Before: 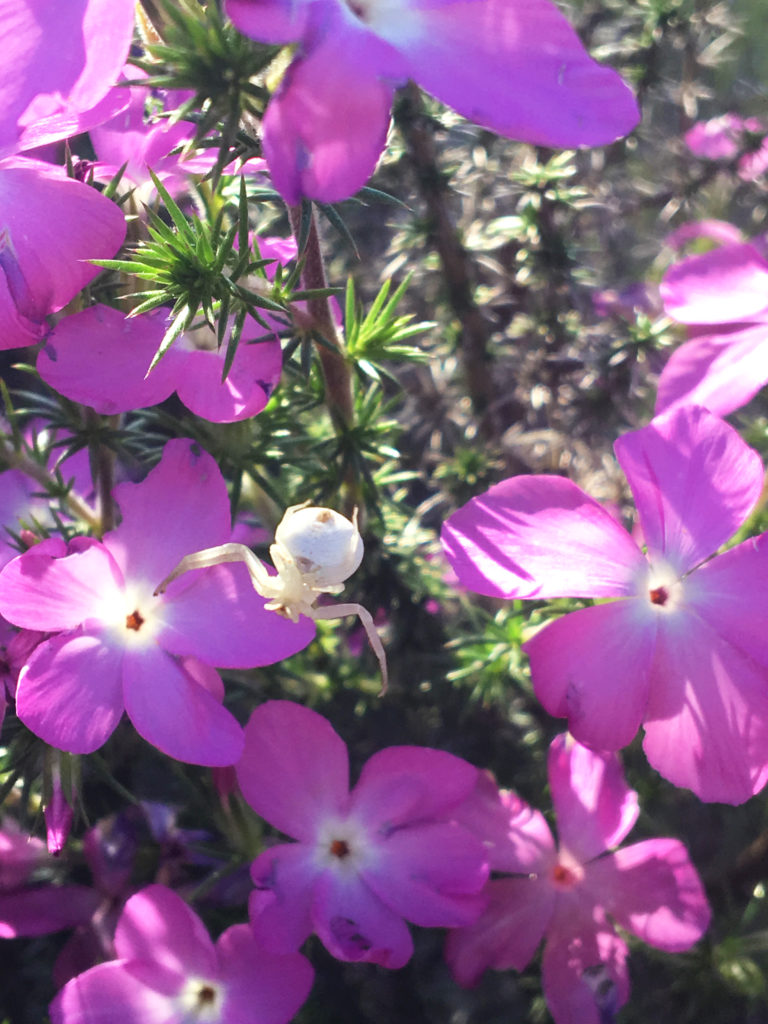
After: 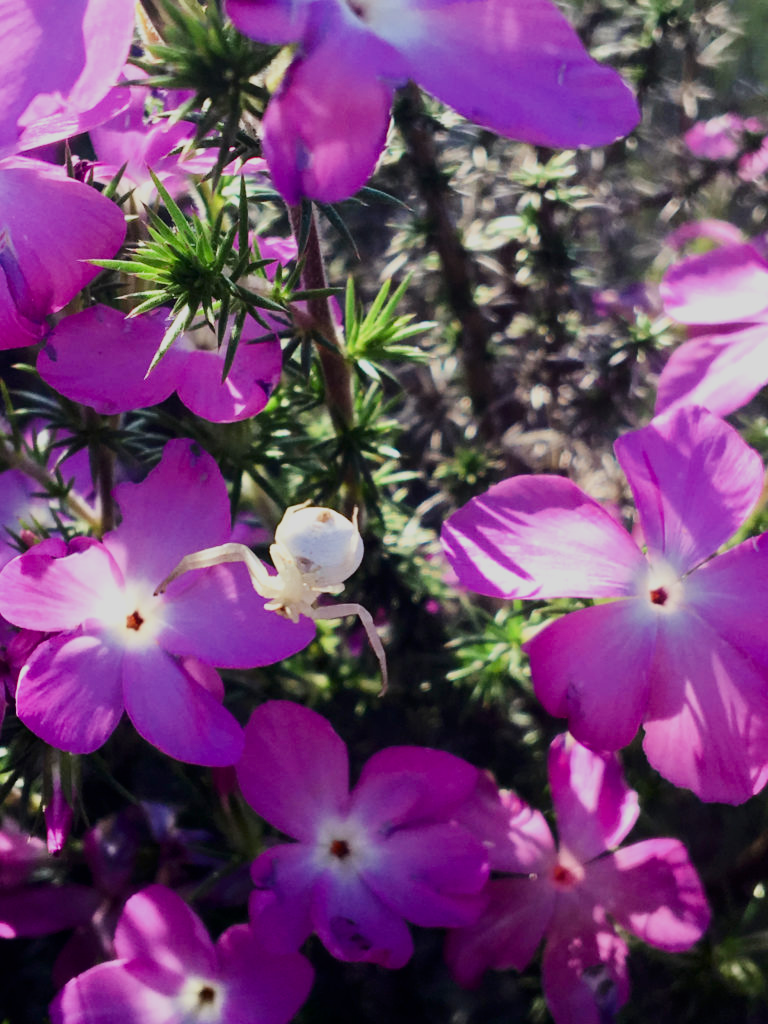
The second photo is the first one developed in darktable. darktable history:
filmic rgb: black relative exposure -7.2 EV, white relative exposure 5.38 EV, threshold 3.03 EV, hardness 3.02, enable highlight reconstruction true
contrast brightness saturation: contrast 0.205, brightness -0.103, saturation 0.104
